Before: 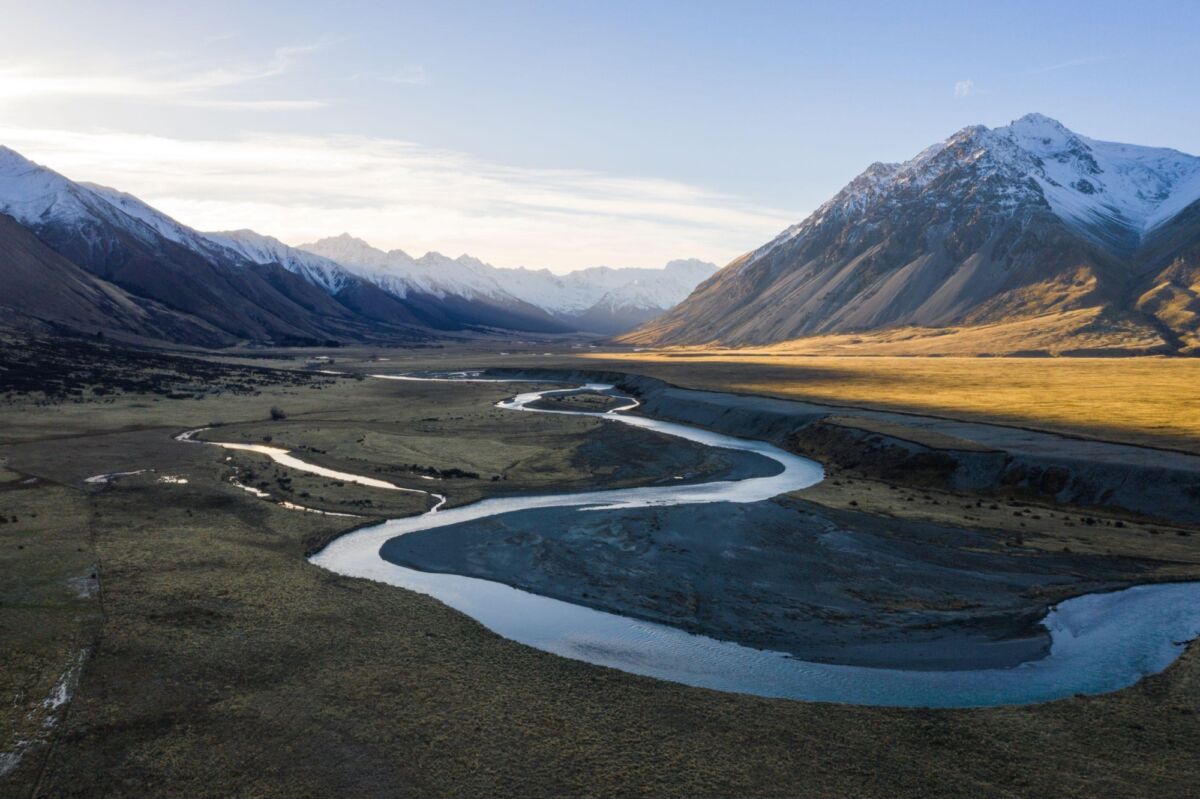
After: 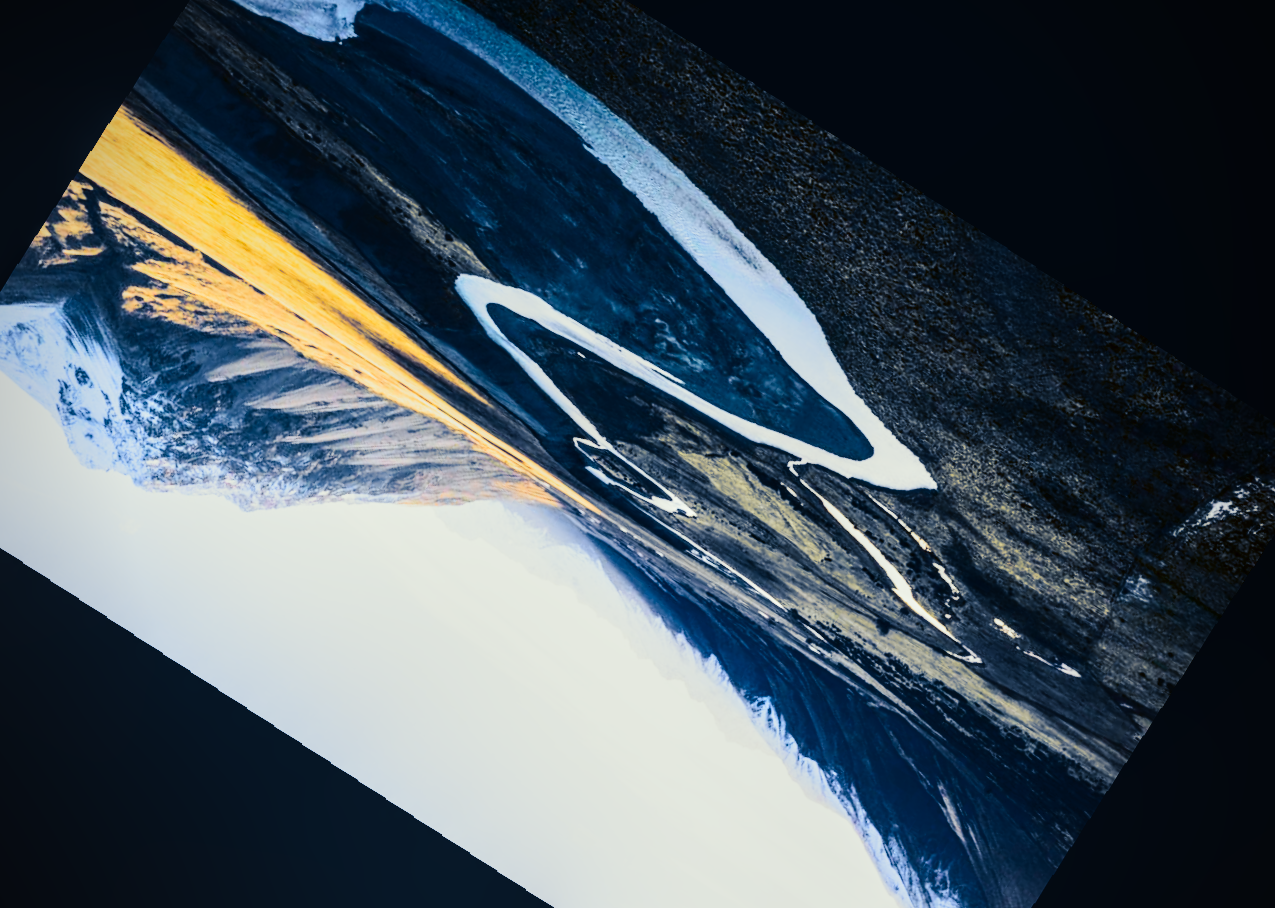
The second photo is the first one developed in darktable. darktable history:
contrast brightness saturation: contrast 0.32, brightness -0.08, saturation 0.17
split-toning: shadows › hue 226.8°, shadows › saturation 0.84
crop and rotate: angle 148.68°, left 9.111%, top 15.603%, right 4.588%, bottom 17.041%
vignetting: unbound false
tone curve: curves: ch0 [(0, 0.03) (0.113, 0.087) (0.207, 0.184) (0.515, 0.612) (0.712, 0.793) (1, 0.946)]; ch1 [(0, 0) (0.172, 0.123) (0.317, 0.279) (0.407, 0.401) (0.476, 0.482) (0.505, 0.499) (0.534, 0.534) (0.632, 0.645) (0.726, 0.745) (1, 1)]; ch2 [(0, 0) (0.411, 0.424) (0.505, 0.505) (0.521, 0.524) (0.541, 0.569) (0.65, 0.699) (1, 1)], color space Lab, independent channels, preserve colors none
rotate and perspective: rotation 1.72°, automatic cropping off
filmic rgb: middle gray luminance 9.23%, black relative exposure -10.55 EV, white relative exposure 3.45 EV, threshold 6 EV, target black luminance 0%, hardness 5.98, latitude 59.69%, contrast 1.087, highlights saturation mix 5%, shadows ↔ highlights balance 29.23%, add noise in highlights 0, preserve chrominance no, color science v3 (2019), use custom middle-gray values true, iterations of high-quality reconstruction 0, contrast in highlights soft, enable highlight reconstruction true
local contrast: on, module defaults
